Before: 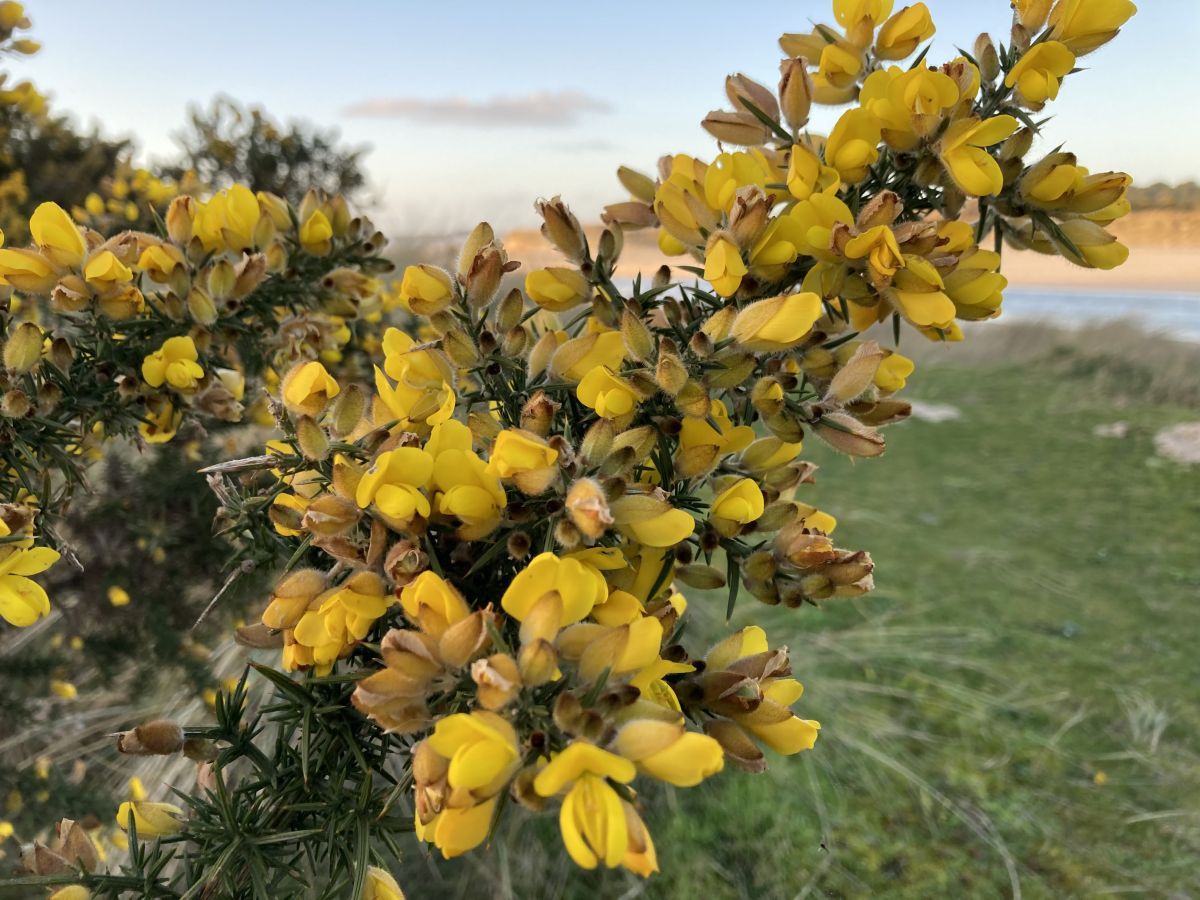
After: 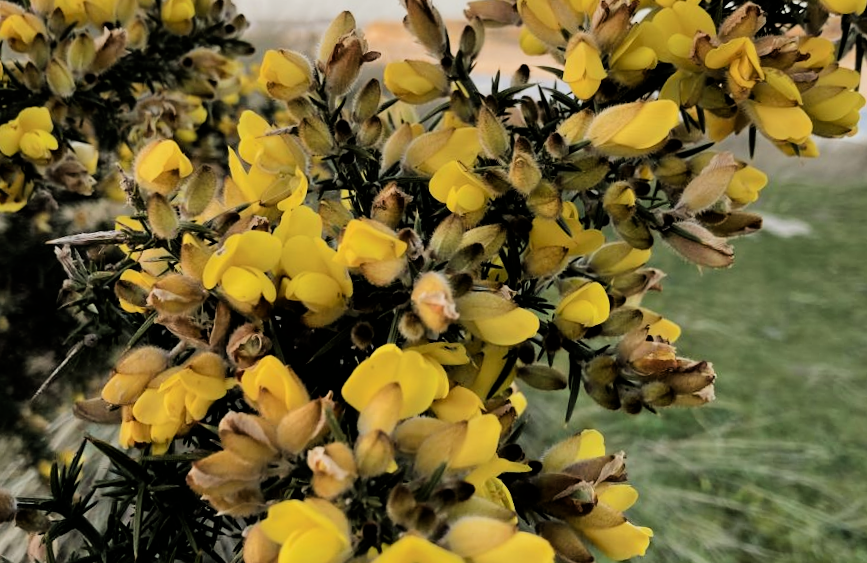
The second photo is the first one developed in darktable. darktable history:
crop and rotate: angle -3.37°, left 9.79%, top 20.73%, right 12.42%, bottom 11.82%
filmic rgb: black relative exposure -5 EV, hardness 2.88, contrast 1.4, highlights saturation mix -20%
